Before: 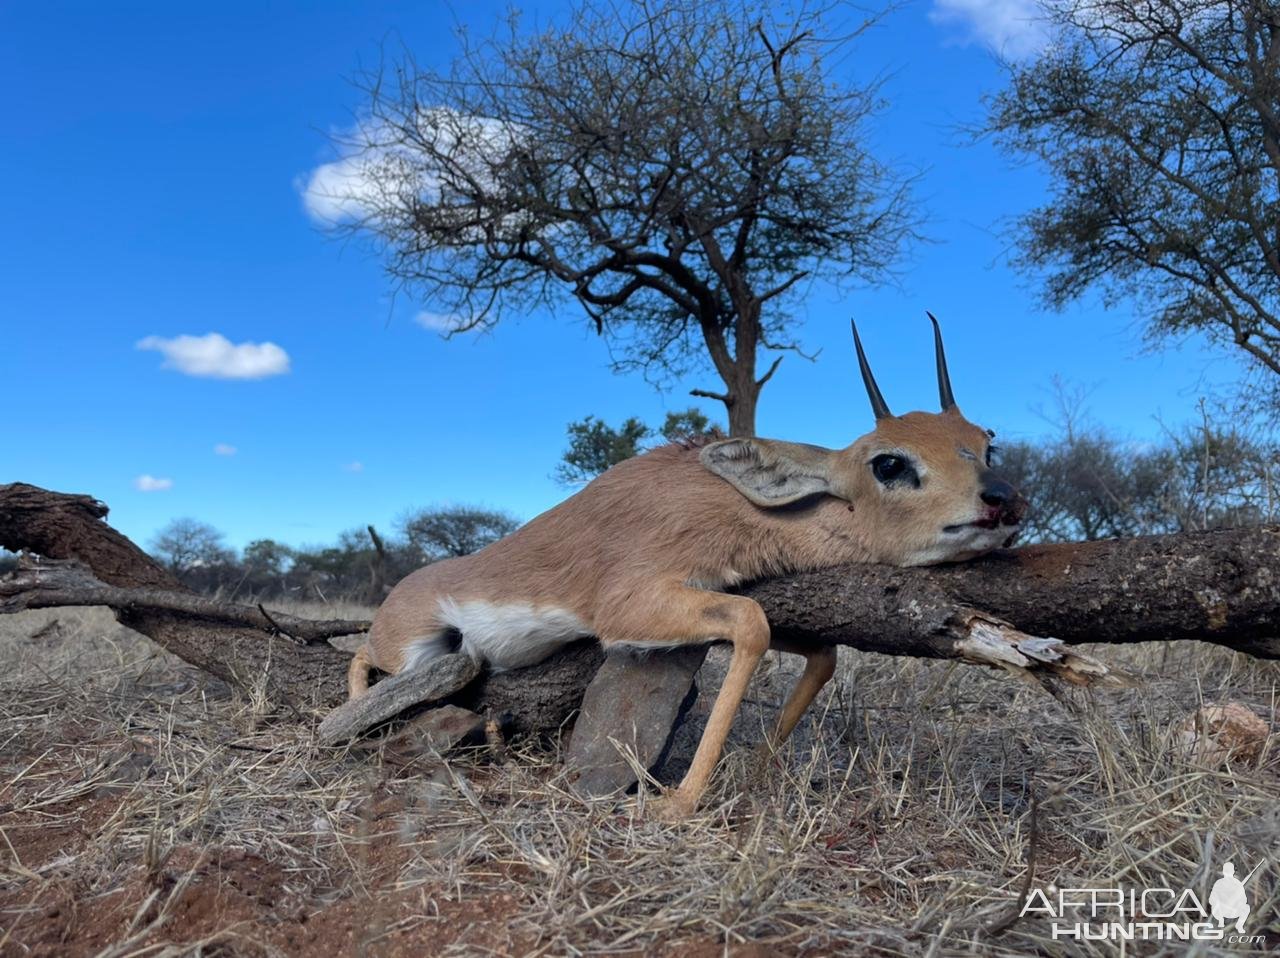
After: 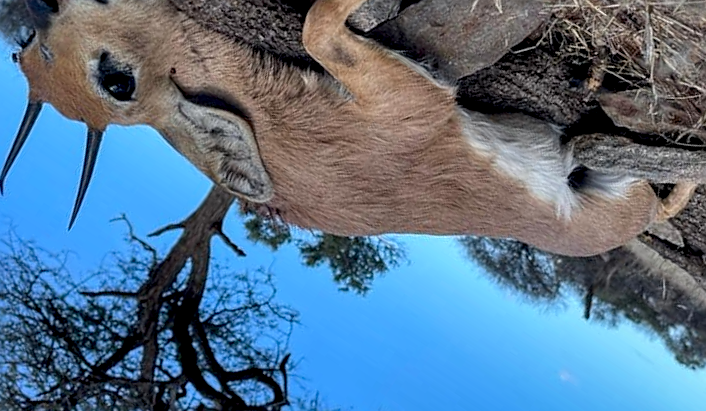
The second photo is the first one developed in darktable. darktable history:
exposure: black level correction 0.004, exposure 0.017 EV, compensate highlight preservation false
crop and rotate: angle 146.97°, left 9.197%, top 15.62%, right 4.383%, bottom 17.113%
sharpen: on, module defaults
shadows and highlights: low approximation 0.01, soften with gaussian
local contrast: on, module defaults
